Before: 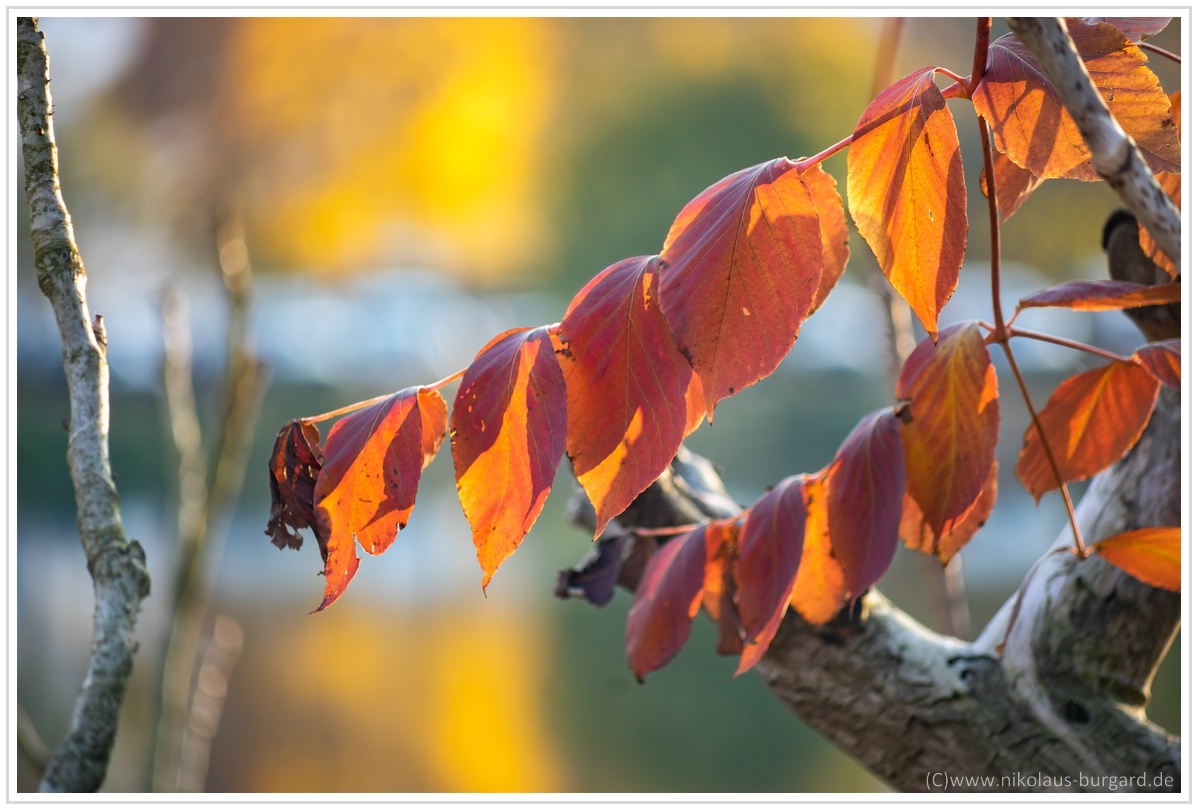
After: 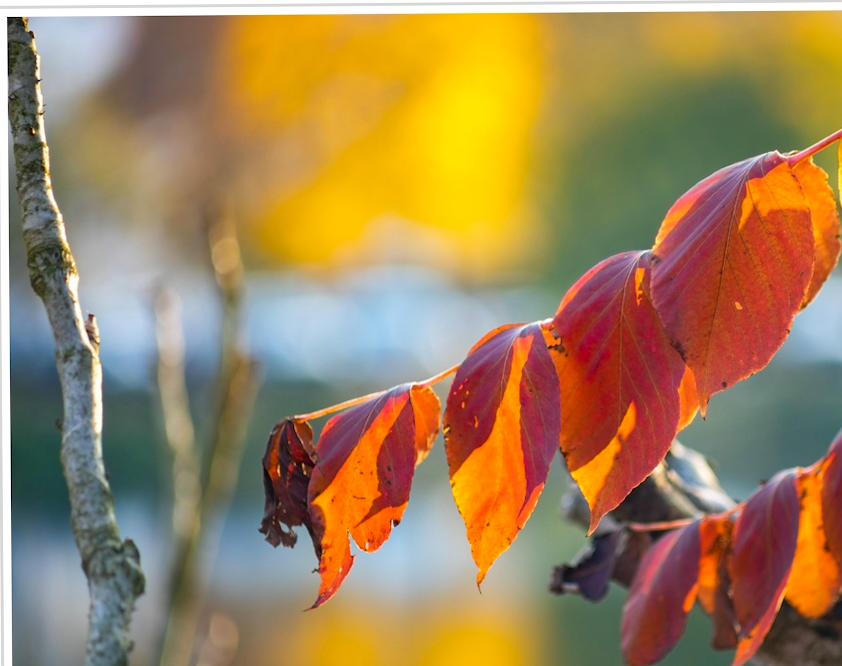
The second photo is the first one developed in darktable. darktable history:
crop: right 28.885%, bottom 16.626%
rotate and perspective: rotation -0.45°, automatic cropping original format, crop left 0.008, crop right 0.992, crop top 0.012, crop bottom 0.988
color balance rgb: linear chroma grading › global chroma 6.48%, perceptual saturation grading › global saturation 12.96%, global vibrance 6.02%
